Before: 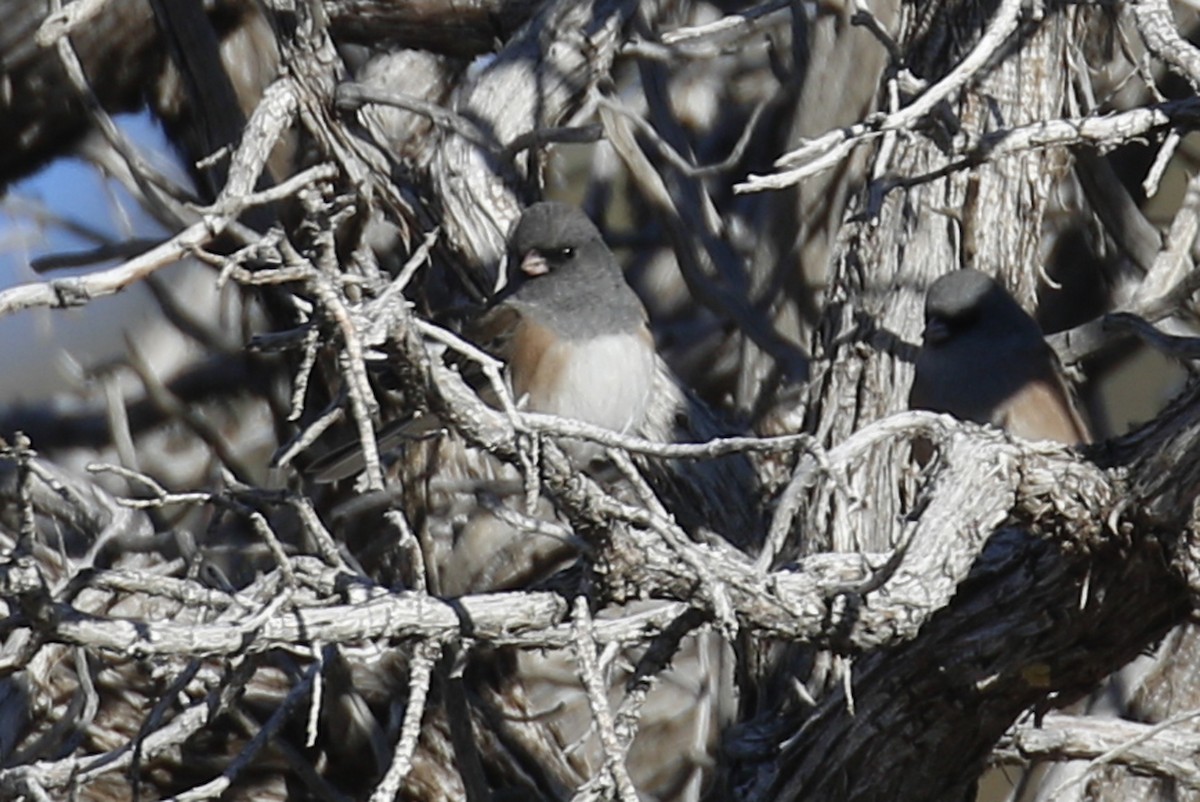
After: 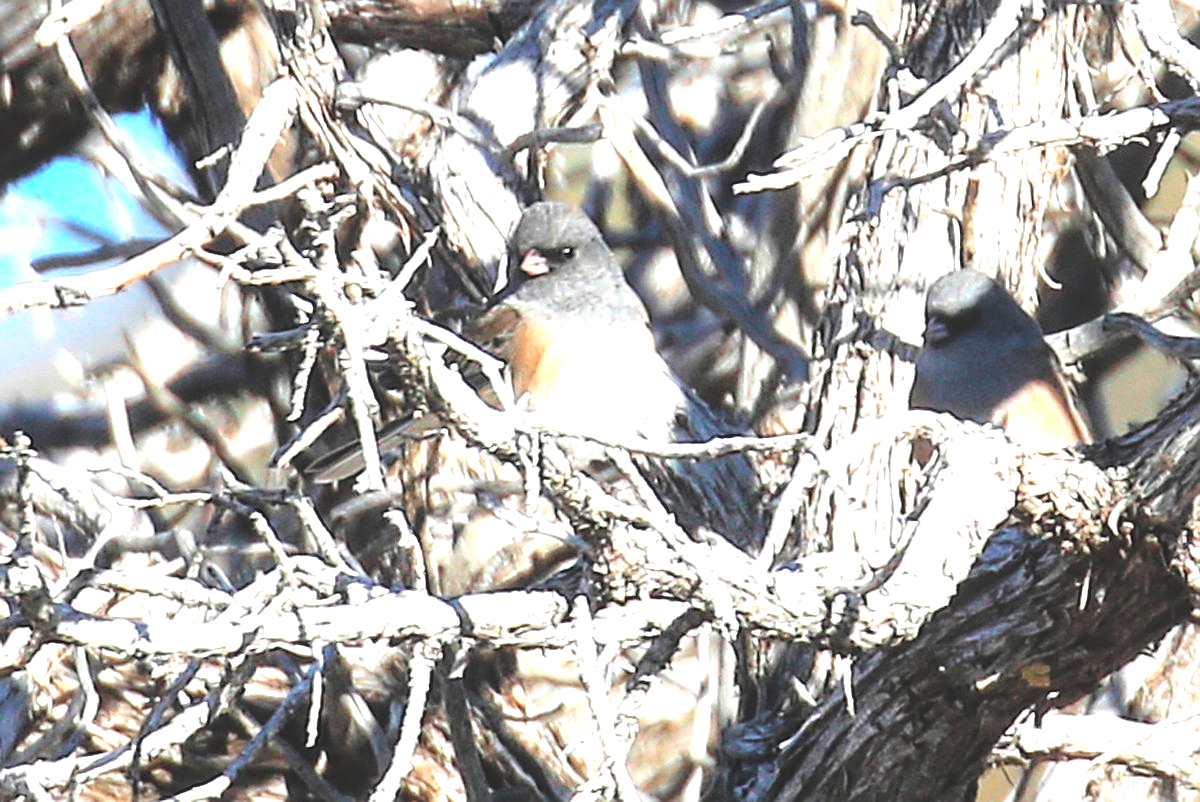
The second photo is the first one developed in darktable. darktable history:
contrast brightness saturation: brightness 0.086, saturation 0.192
local contrast: detail 110%
exposure: black level correction -0.005, exposure 1.004 EV, compensate highlight preservation false
tone equalizer: -8 EV -1.11 EV, -7 EV -1.03 EV, -6 EV -0.865 EV, -5 EV -0.561 EV, -3 EV 0.565 EV, -2 EV 0.872 EV, -1 EV 1 EV, +0 EV 1.06 EV
sharpen: on, module defaults
